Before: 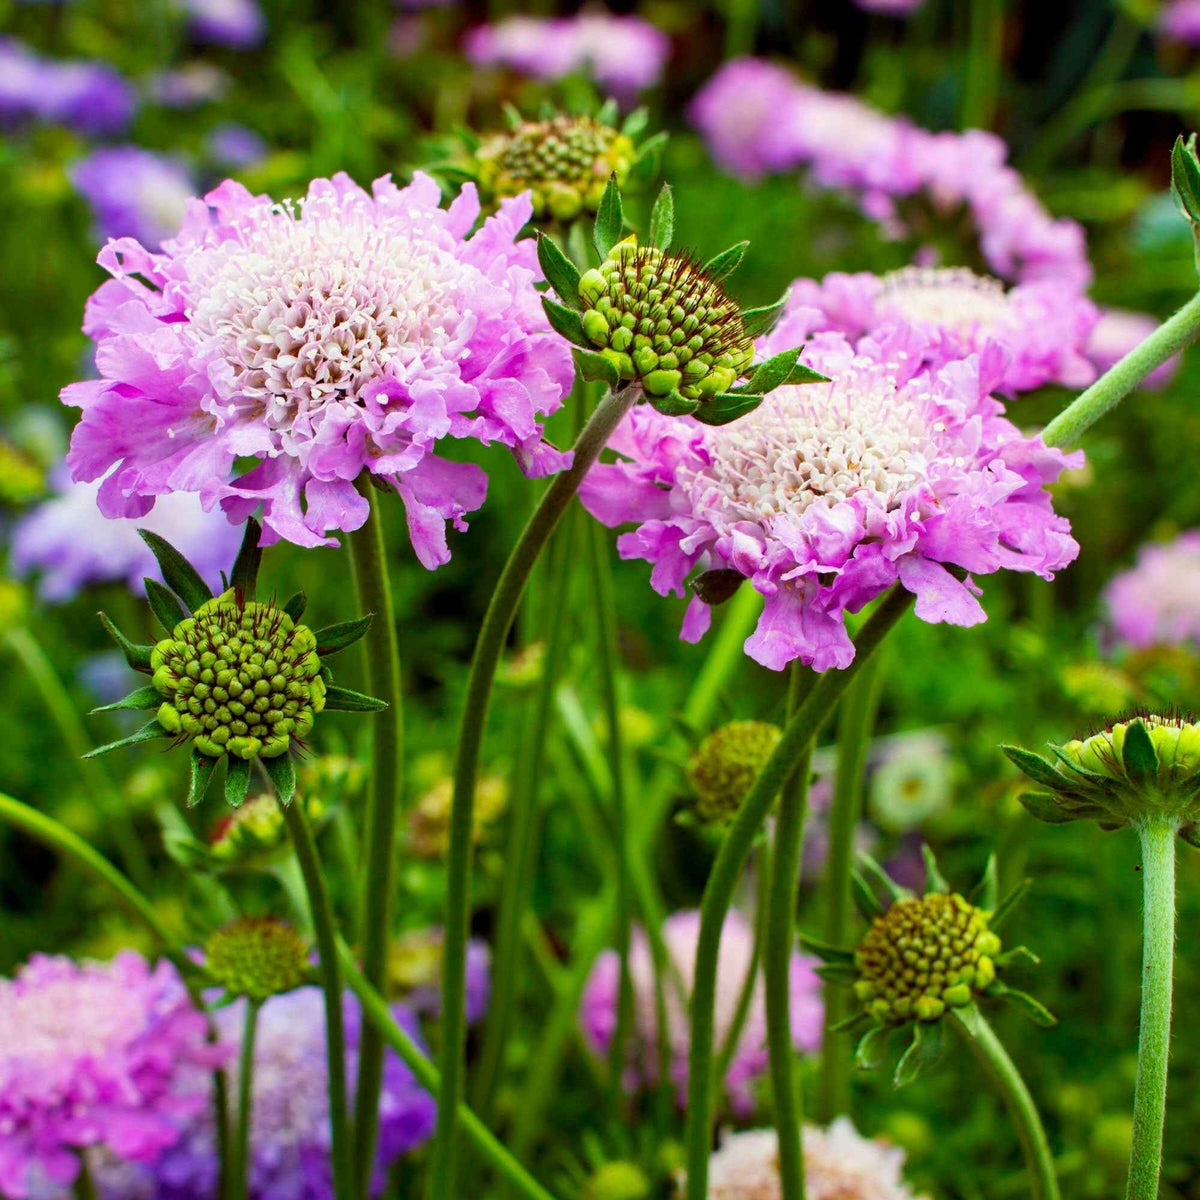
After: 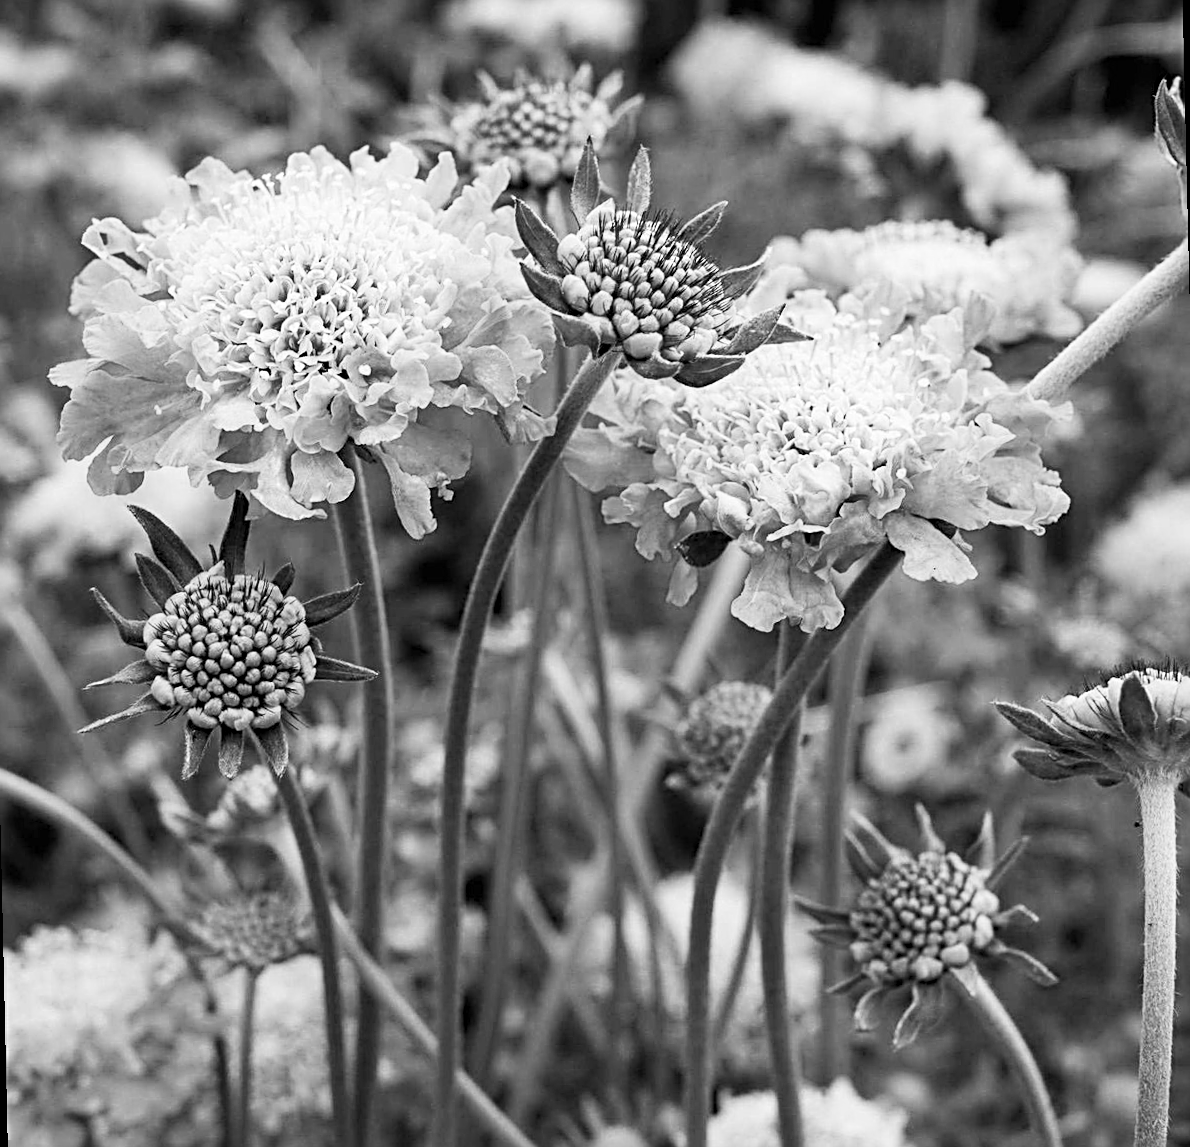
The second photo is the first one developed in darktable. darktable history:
sharpen: radius 2.531, amount 0.628
contrast brightness saturation: contrast 0.2, brightness 0.16, saturation 0.22
rotate and perspective: rotation -1.32°, lens shift (horizontal) -0.031, crop left 0.015, crop right 0.985, crop top 0.047, crop bottom 0.982
tone equalizer: on, module defaults
monochrome: a -3.63, b -0.465
